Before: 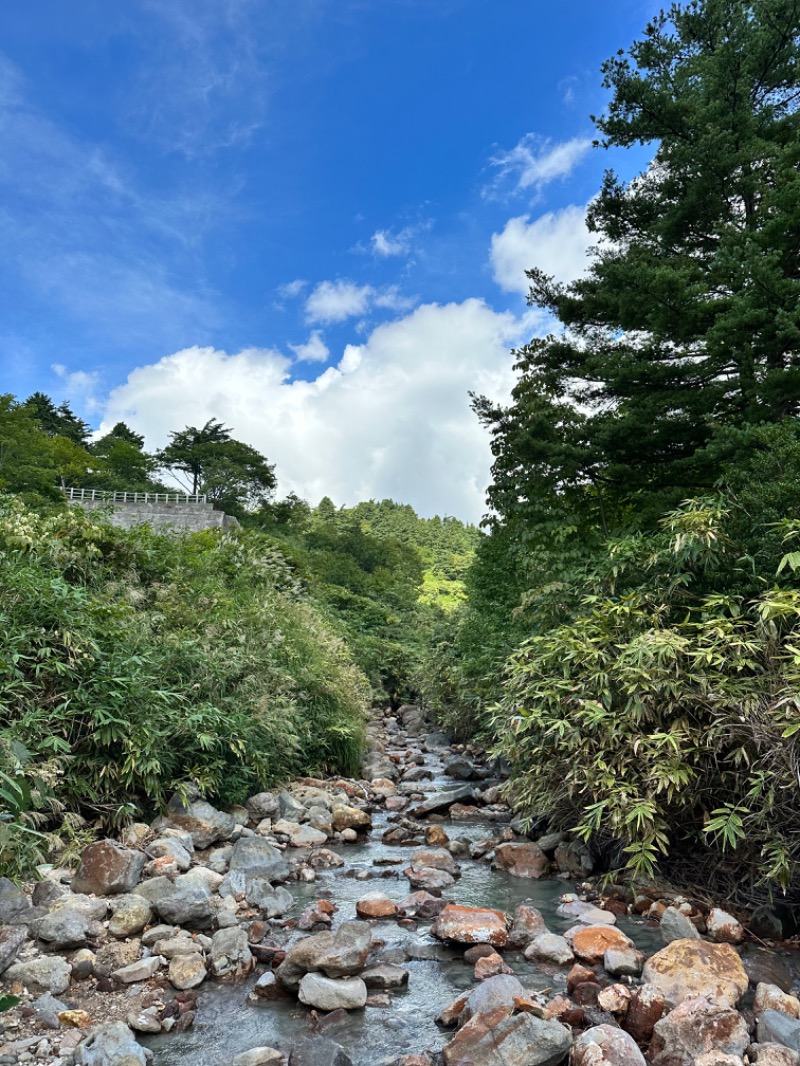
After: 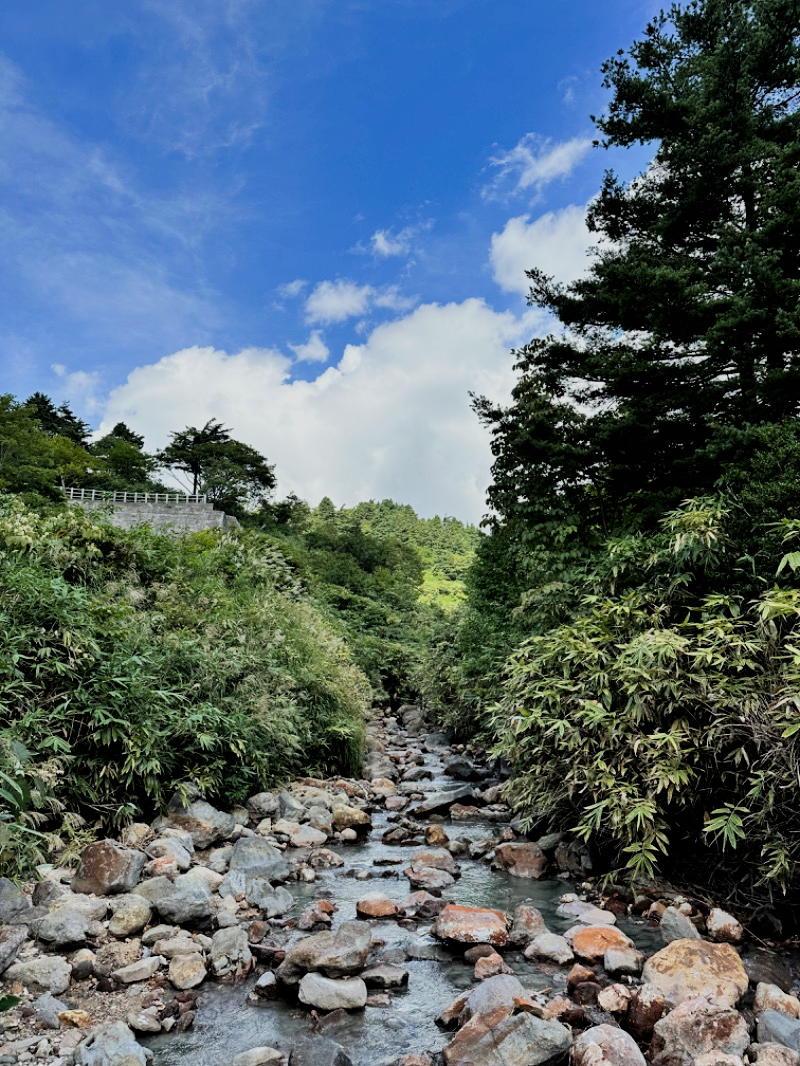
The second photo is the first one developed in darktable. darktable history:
filmic rgb: black relative exposure -5.13 EV, white relative exposure 3.99 EV, hardness 2.89, contrast 1.191, highlights saturation mix -29.35%
